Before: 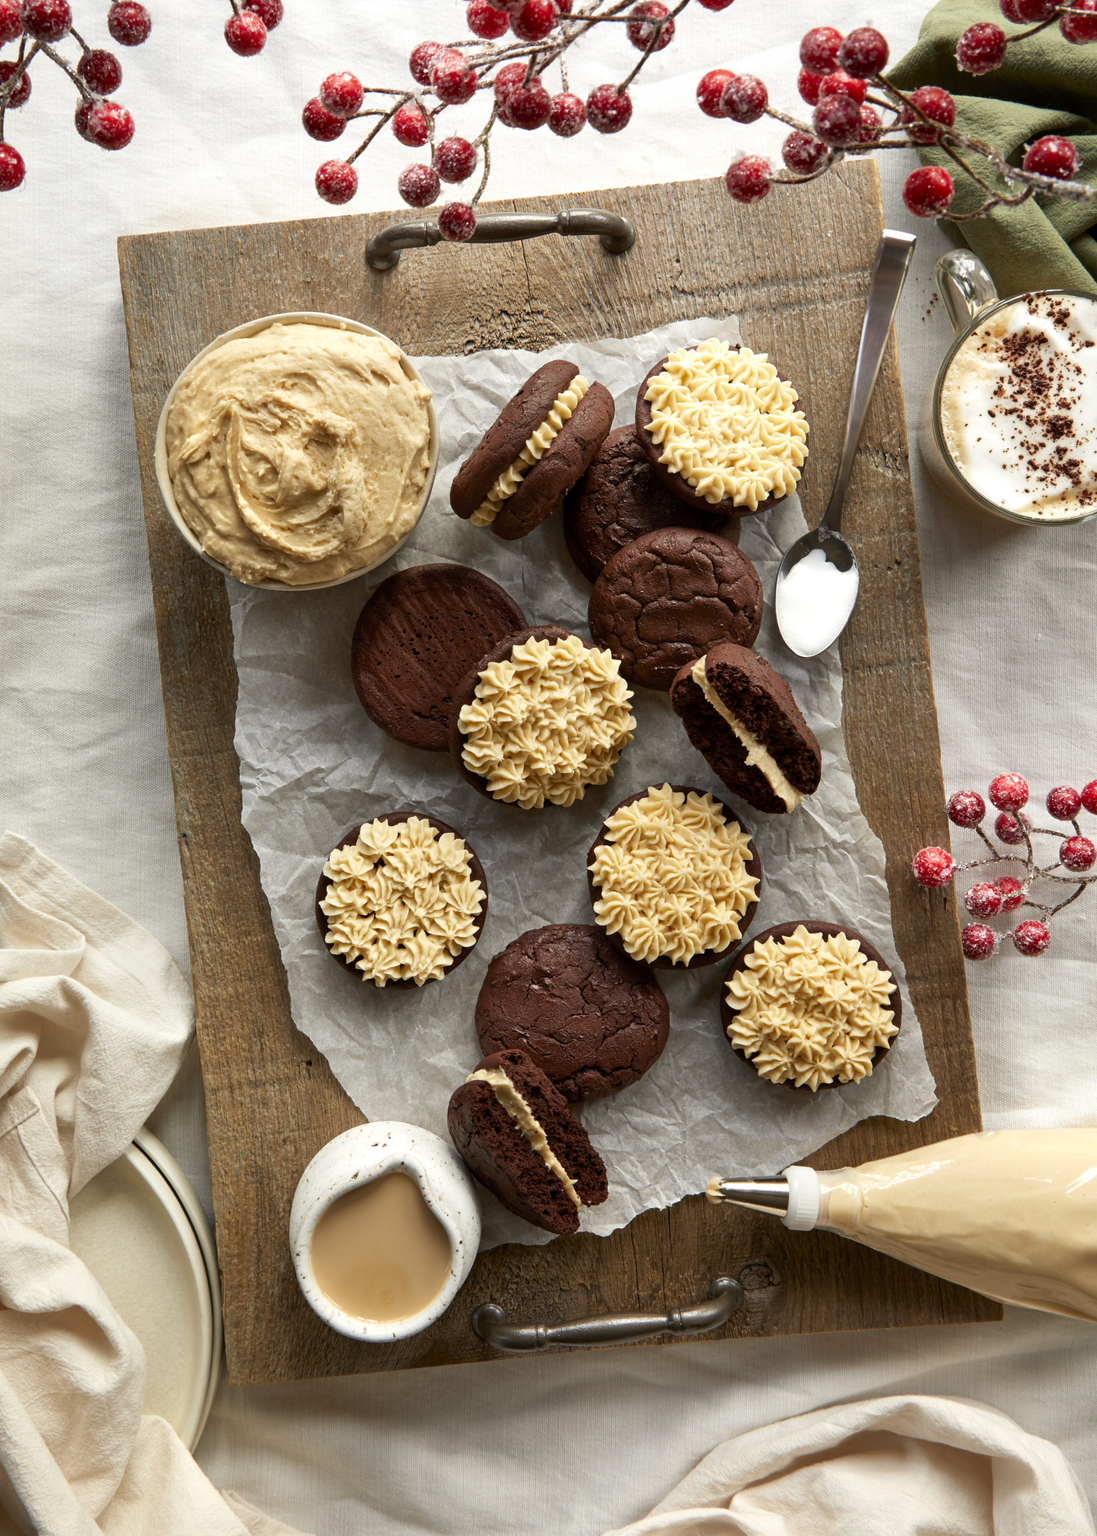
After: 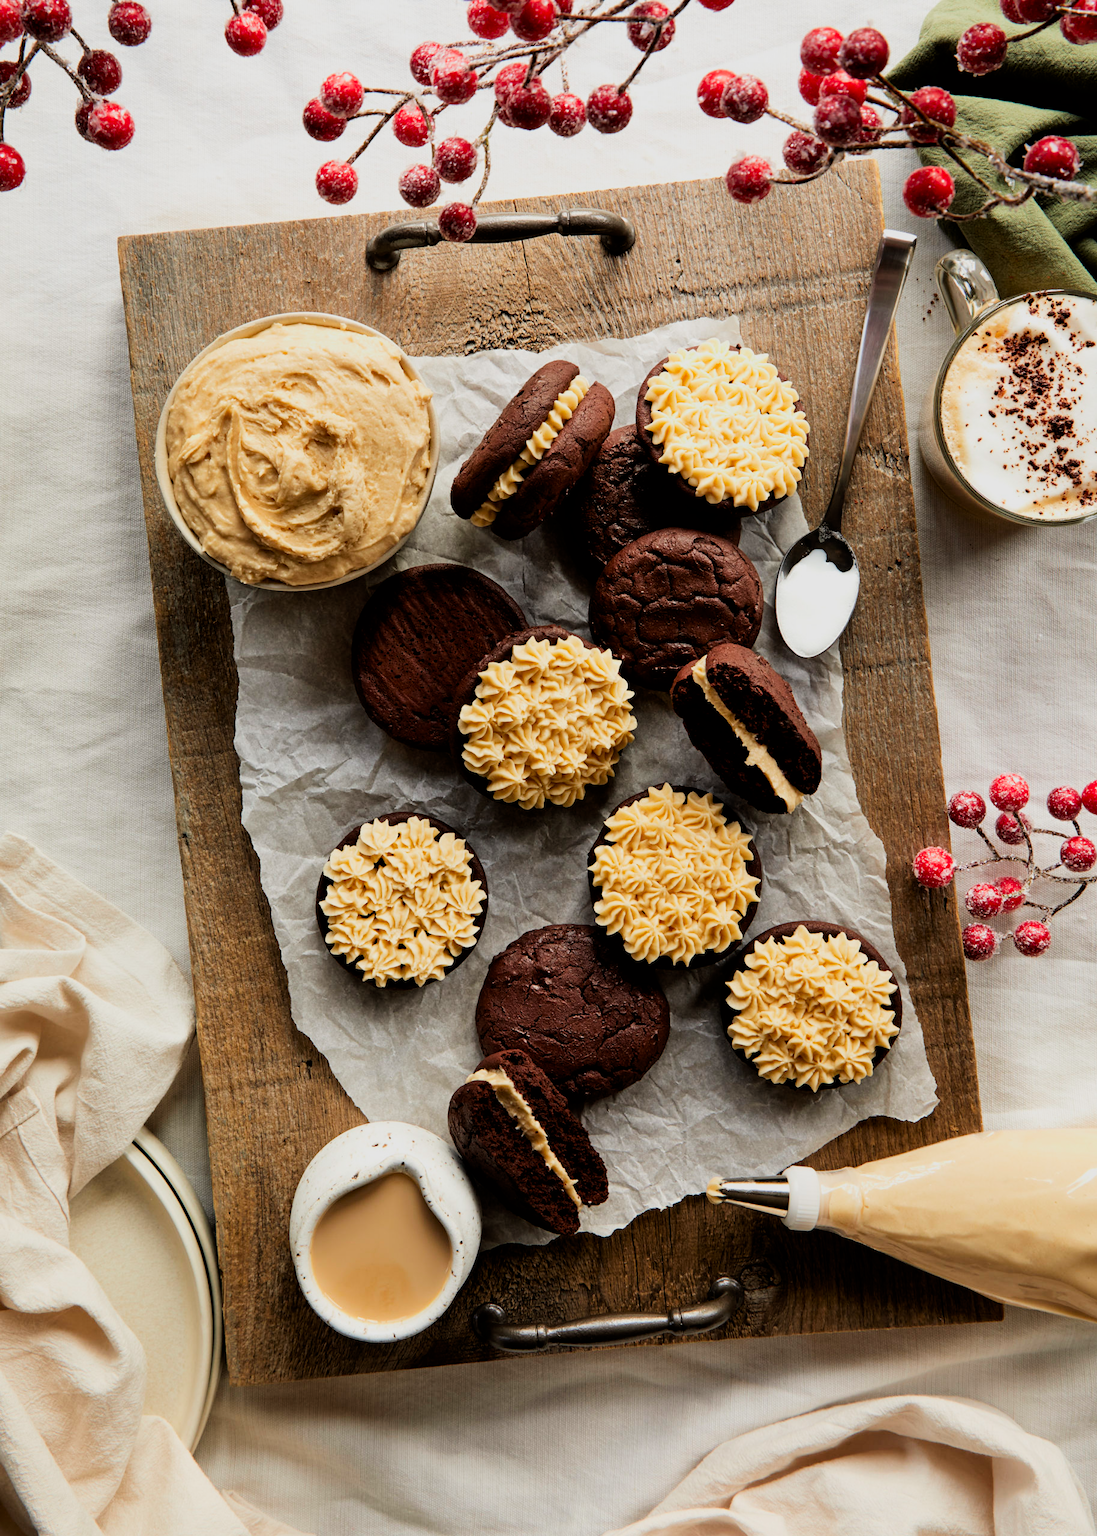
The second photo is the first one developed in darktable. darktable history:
filmic rgb: black relative exposure -5.14 EV, white relative exposure 3.99 EV, threshold 2.98 EV, hardness 2.9, contrast 1.3, highlights saturation mix -10.82%, enable highlight reconstruction true
contrast brightness saturation: contrast 0.043, saturation 0.157
